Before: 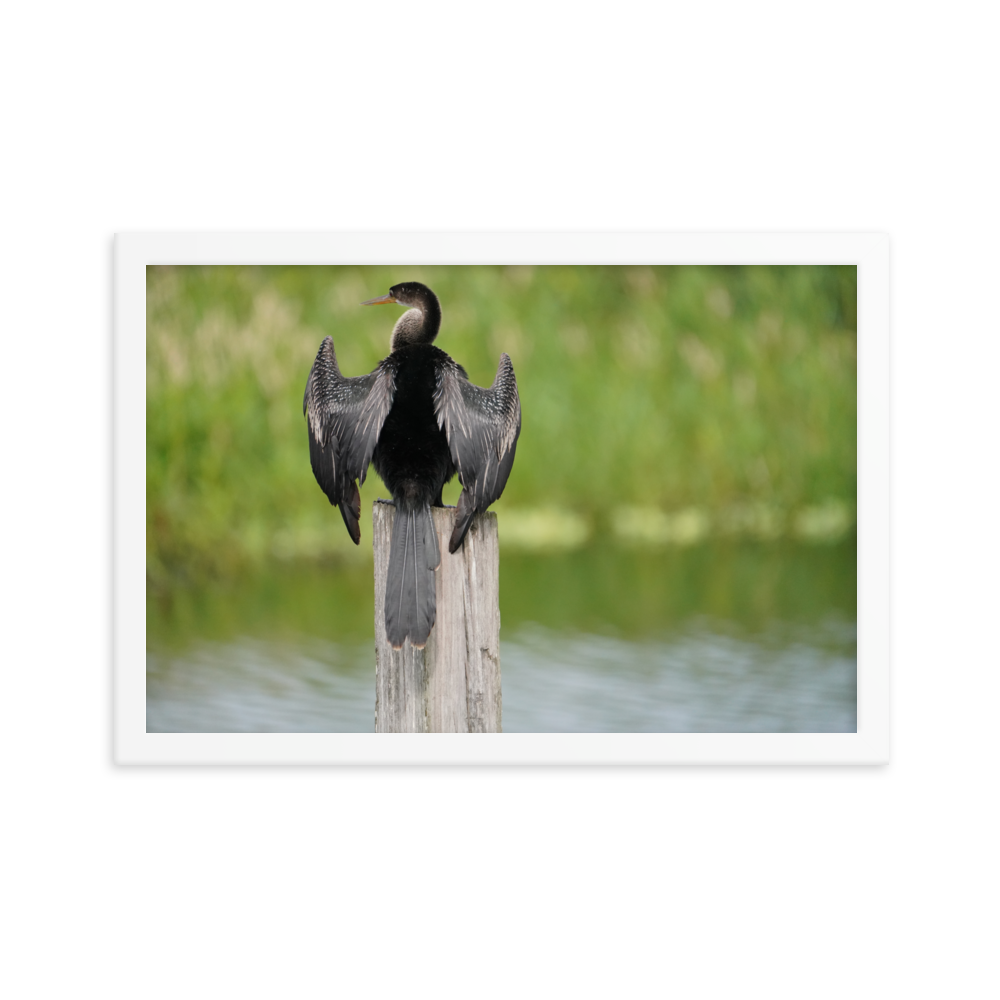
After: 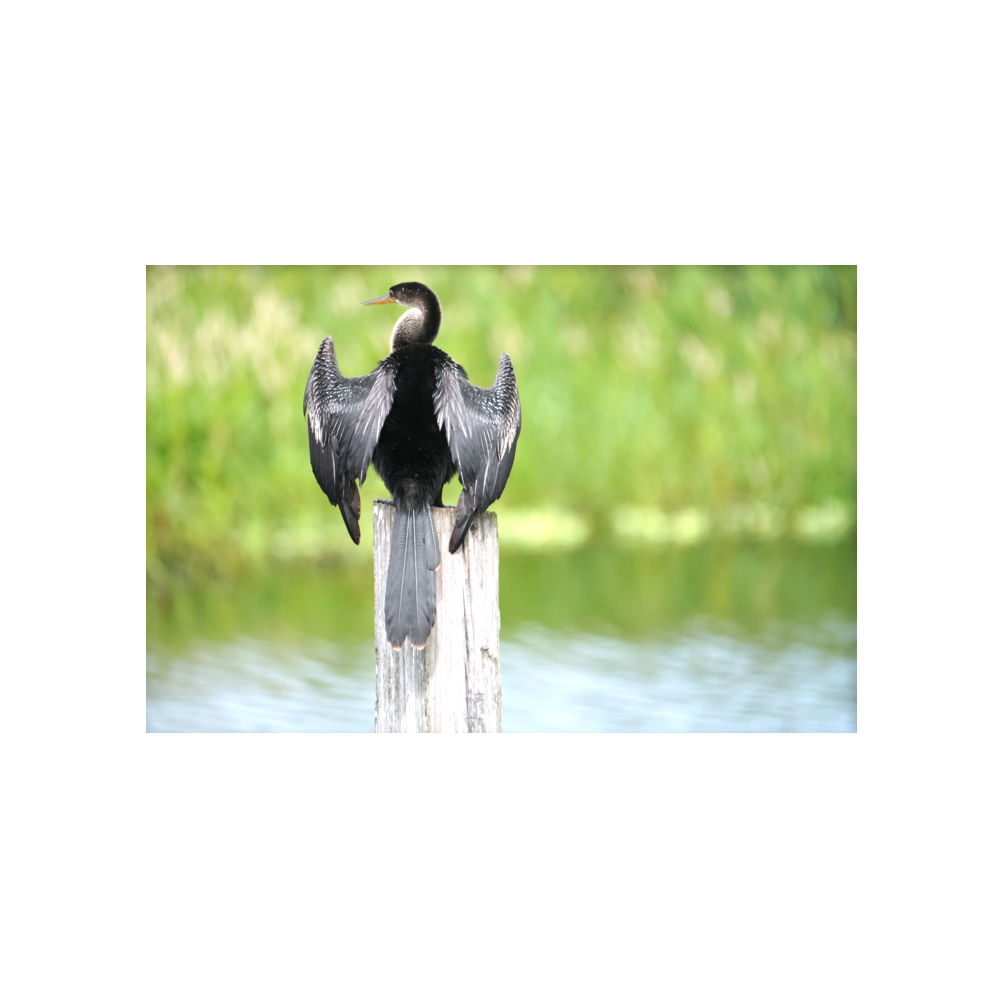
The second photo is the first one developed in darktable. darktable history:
white balance: red 0.967, blue 1.049
exposure: black level correction 0, exposure 1 EV, compensate exposure bias true, compensate highlight preservation false
